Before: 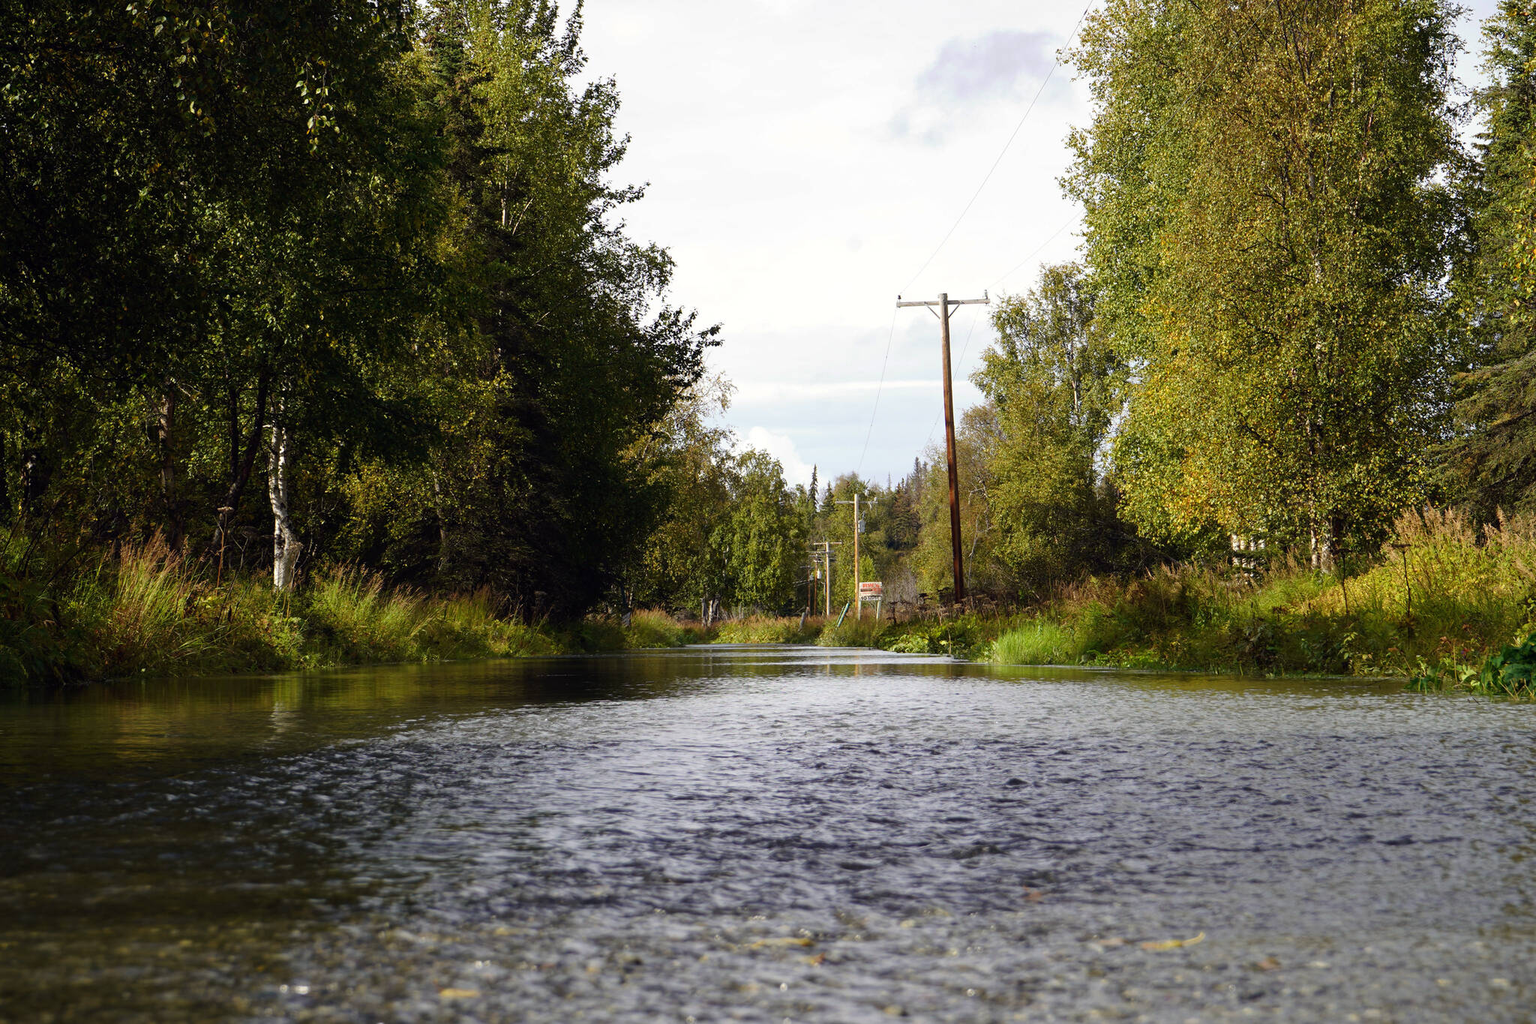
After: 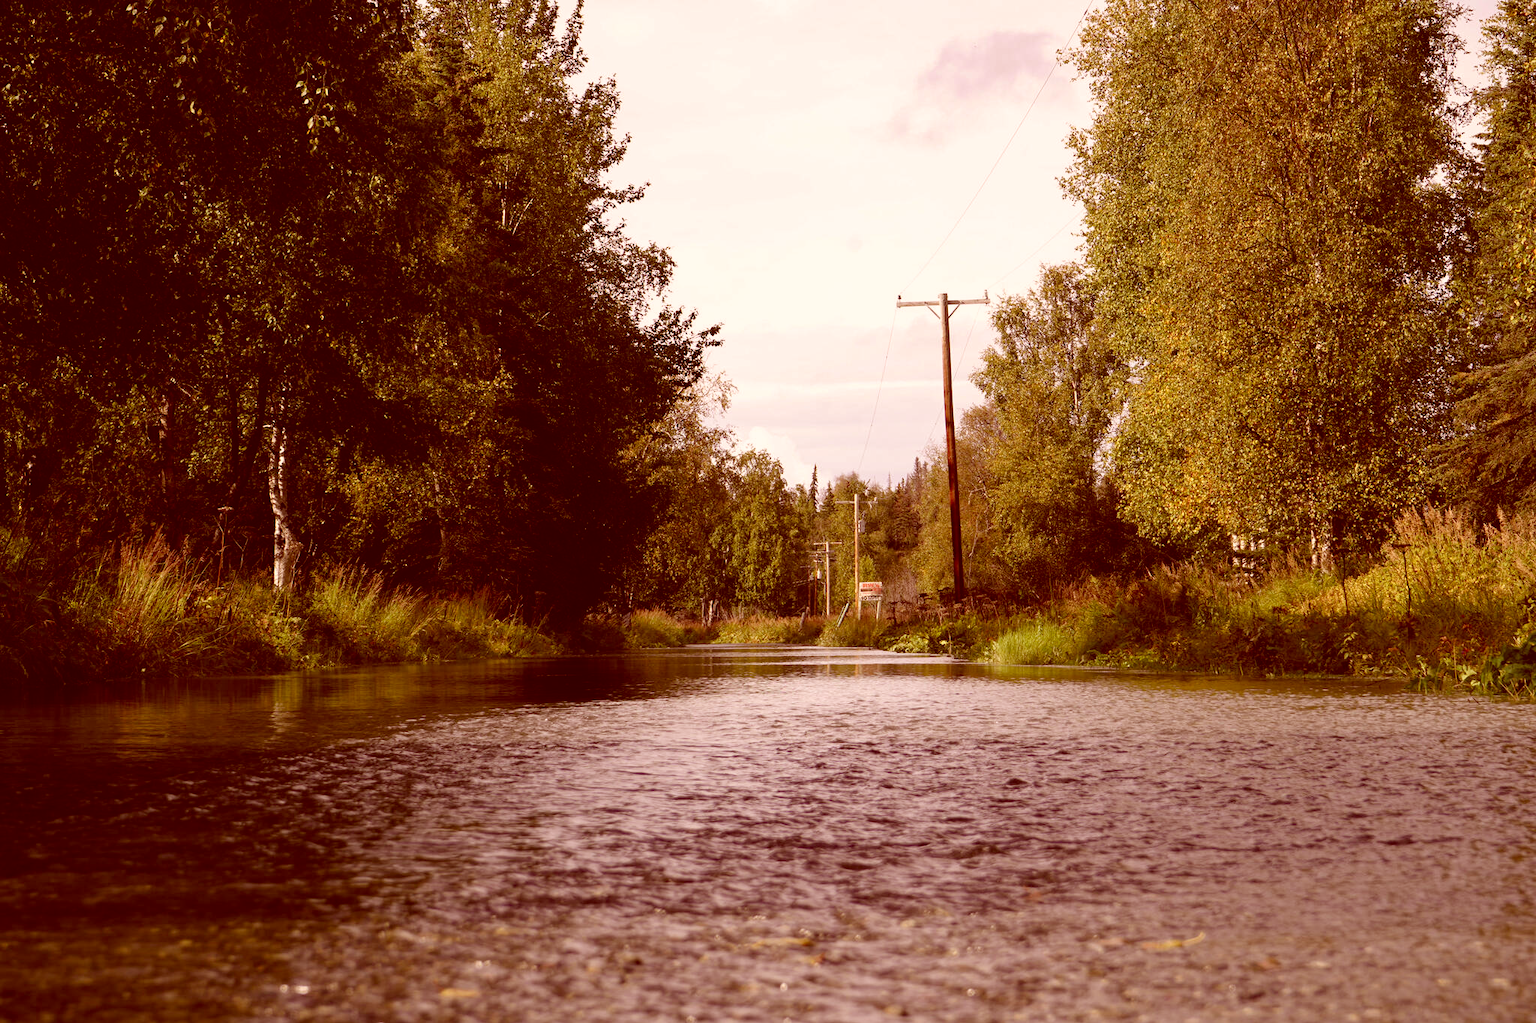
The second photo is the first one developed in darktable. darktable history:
color correction: highlights a* 9.11, highlights b* 9.07, shadows a* 39.6, shadows b* 39.5, saturation 0.813
